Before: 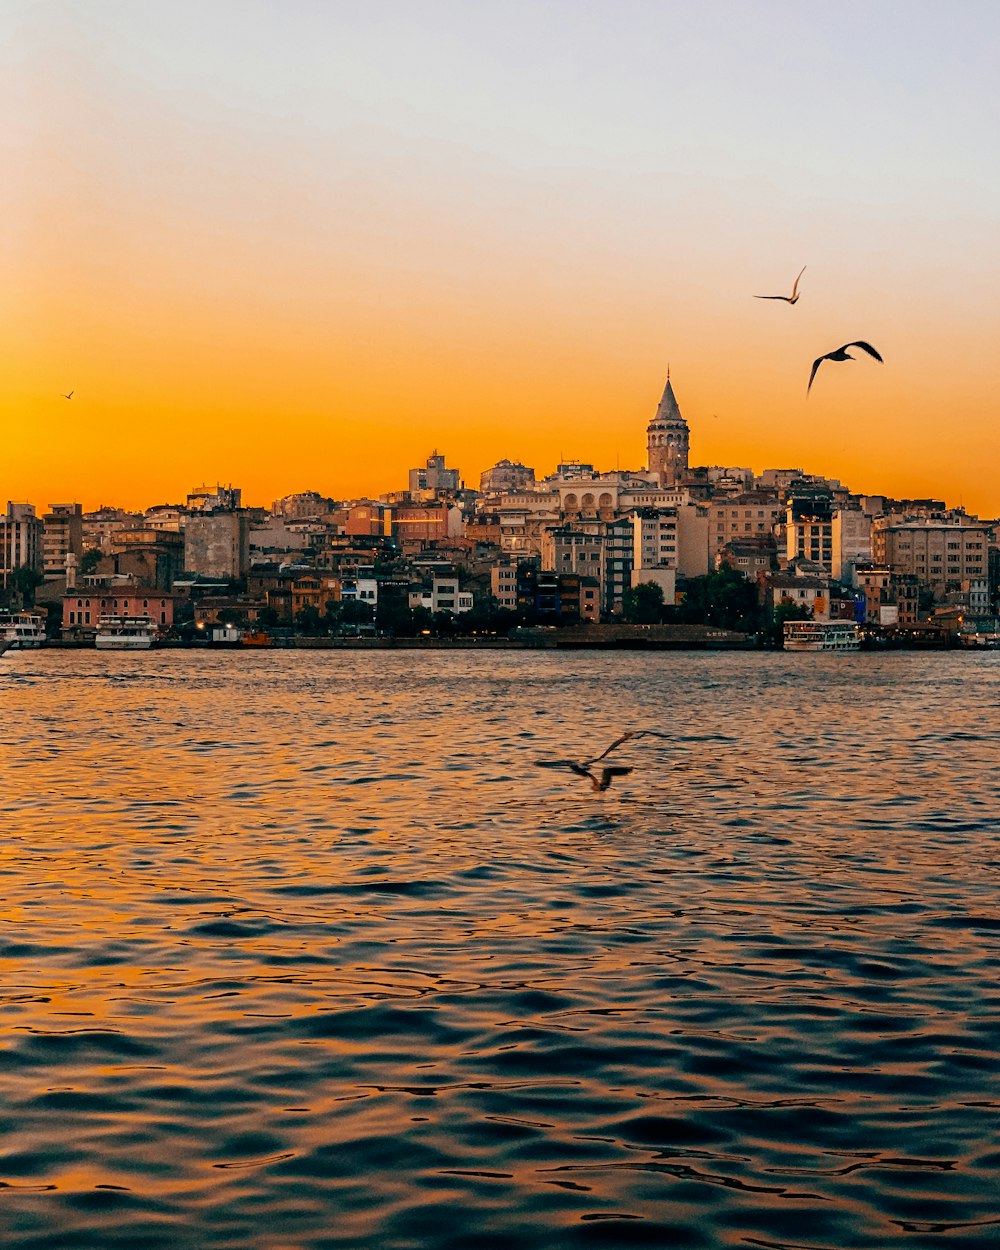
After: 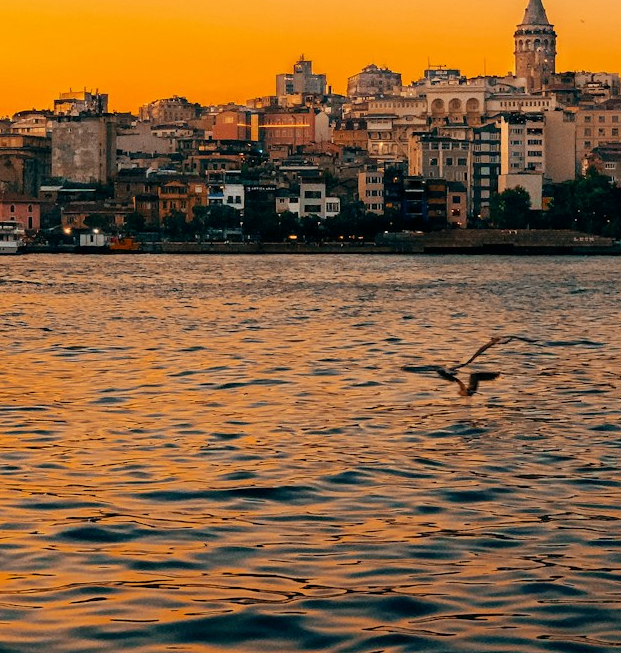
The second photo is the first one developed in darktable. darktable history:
crop: left 13.317%, top 31.622%, right 24.528%, bottom 16.078%
